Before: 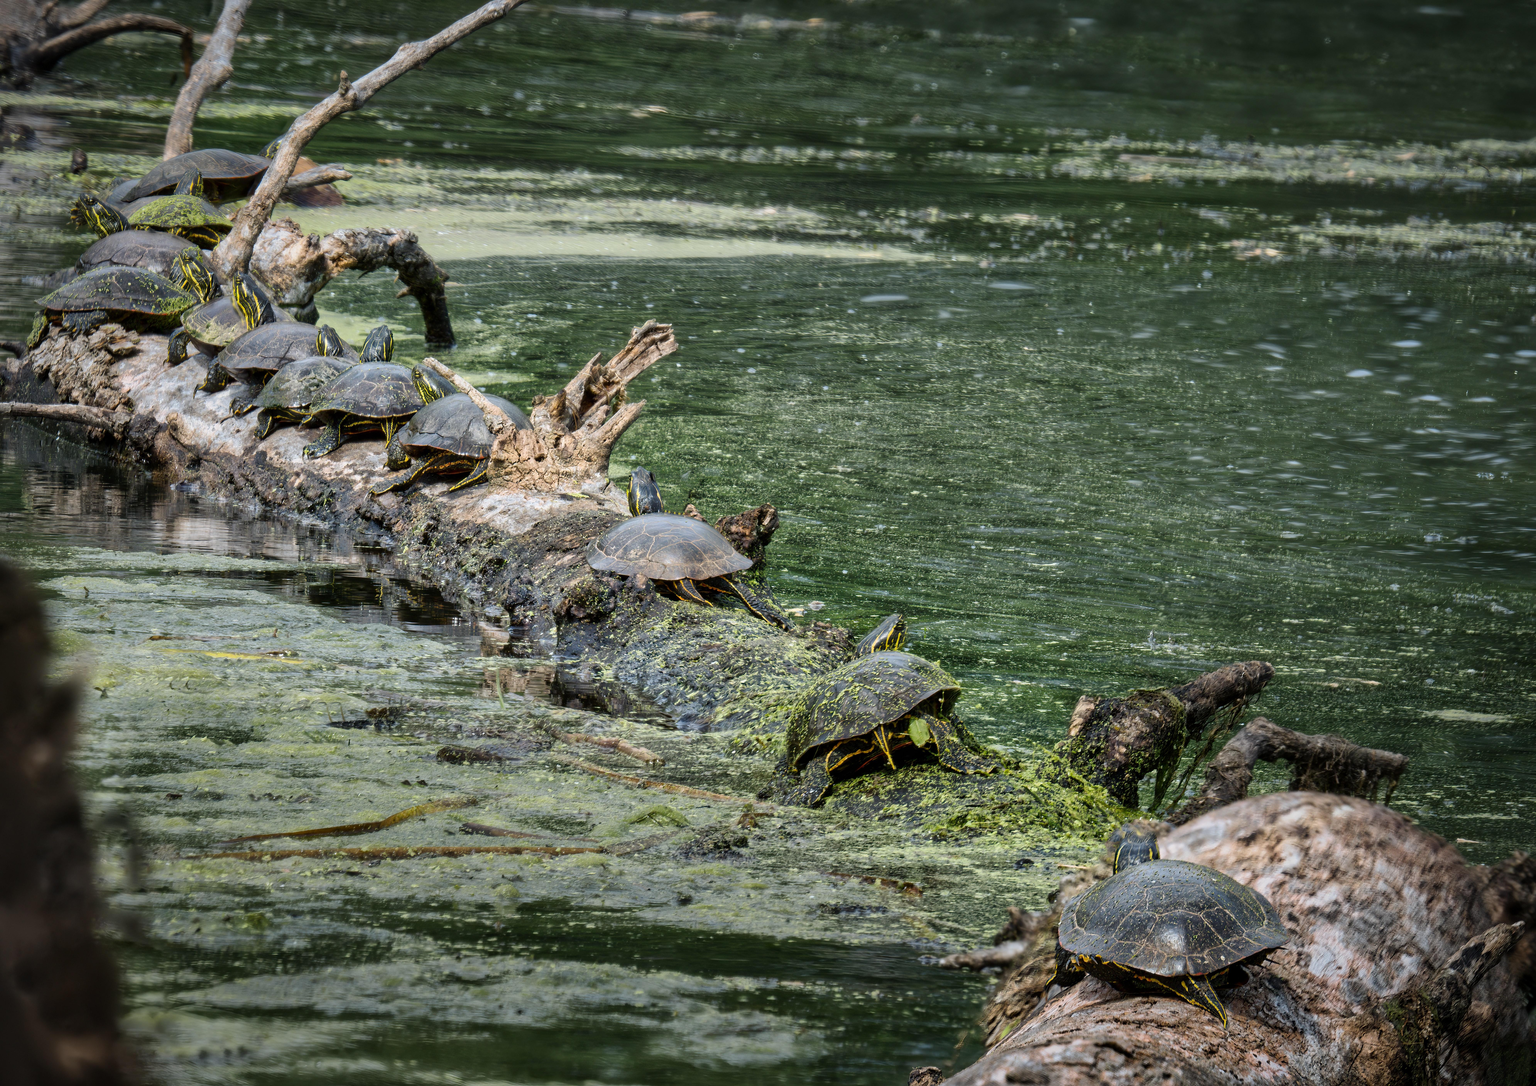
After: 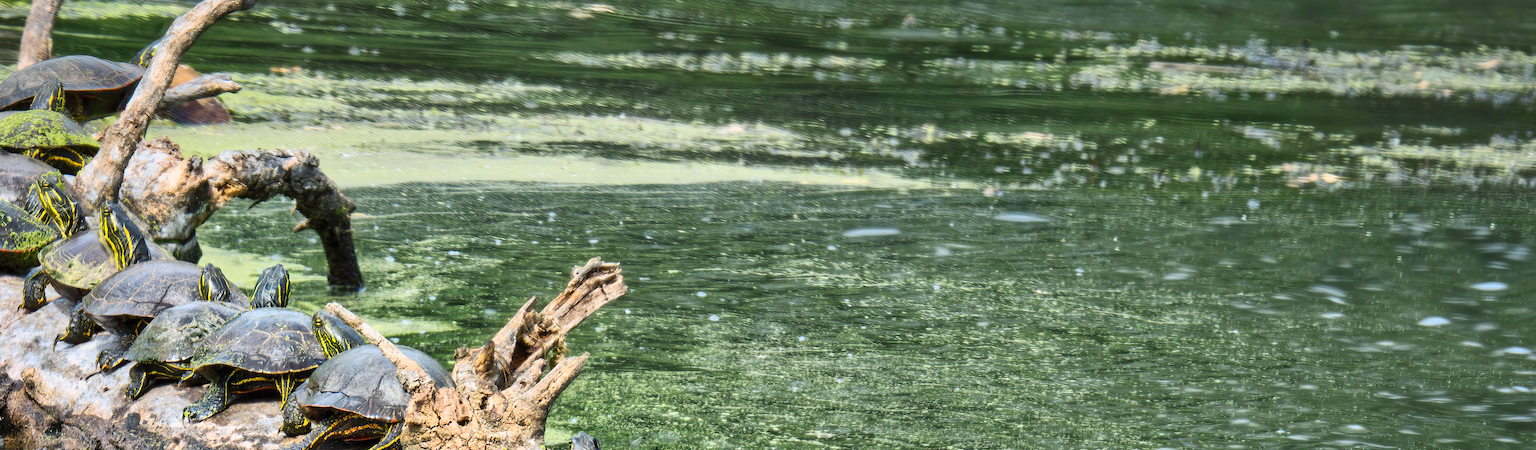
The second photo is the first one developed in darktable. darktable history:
crop and rotate: left 9.689%, top 9.425%, right 5.844%, bottom 55.483%
shadows and highlights: soften with gaussian
contrast brightness saturation: contrast 0.239, brightness 0.248, saturation 0.376
